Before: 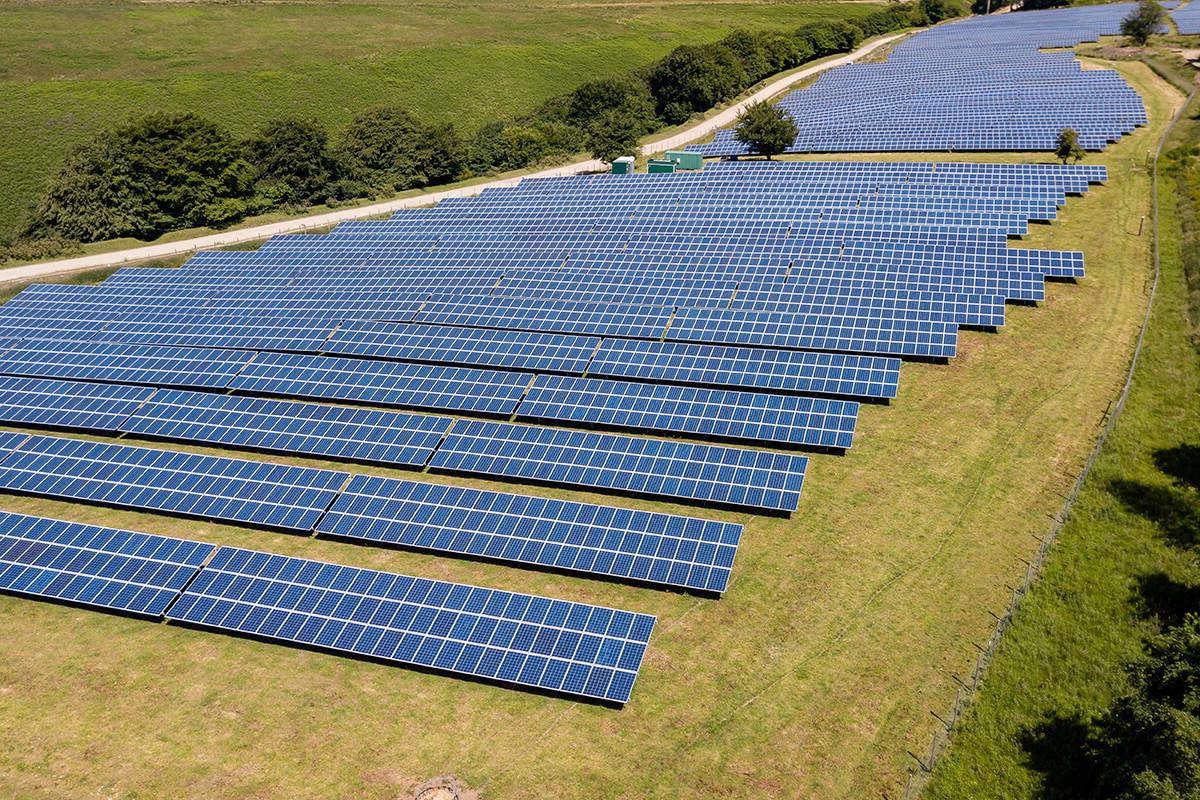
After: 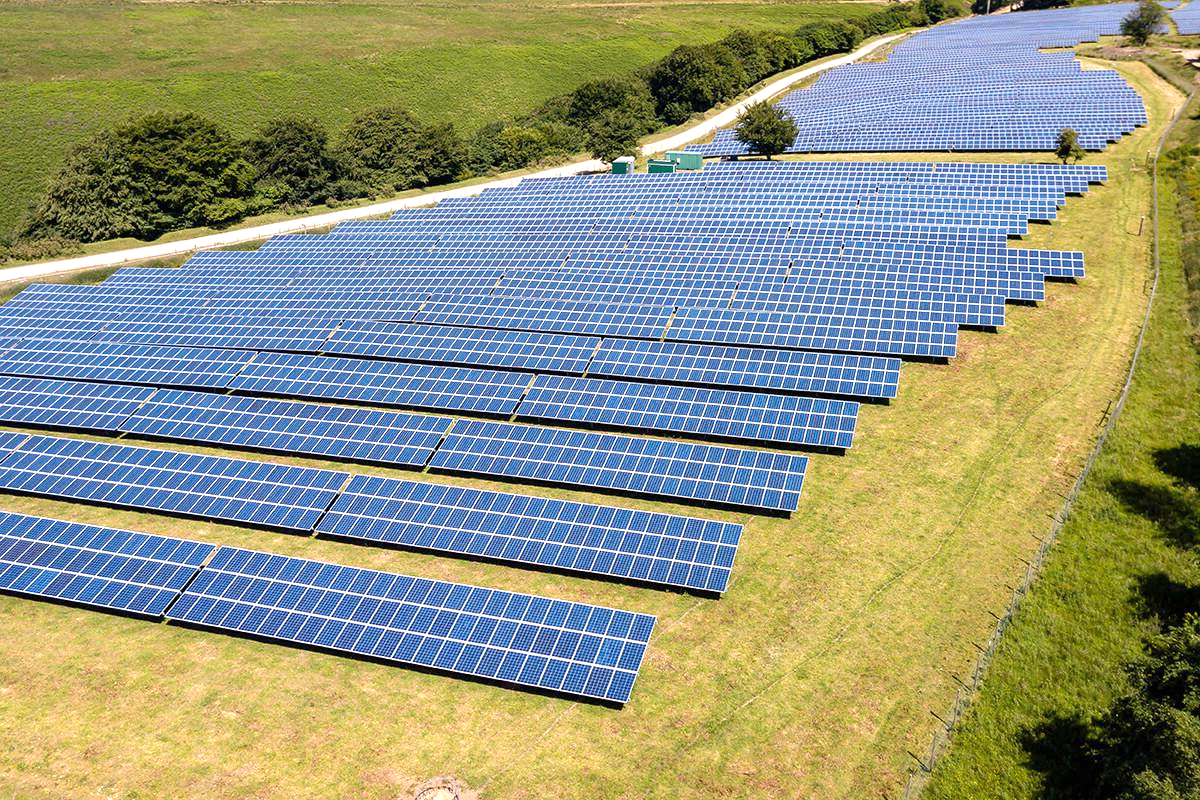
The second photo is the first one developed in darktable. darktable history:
exposure: exposure 0.632 EV, compensate highlight preservation false
